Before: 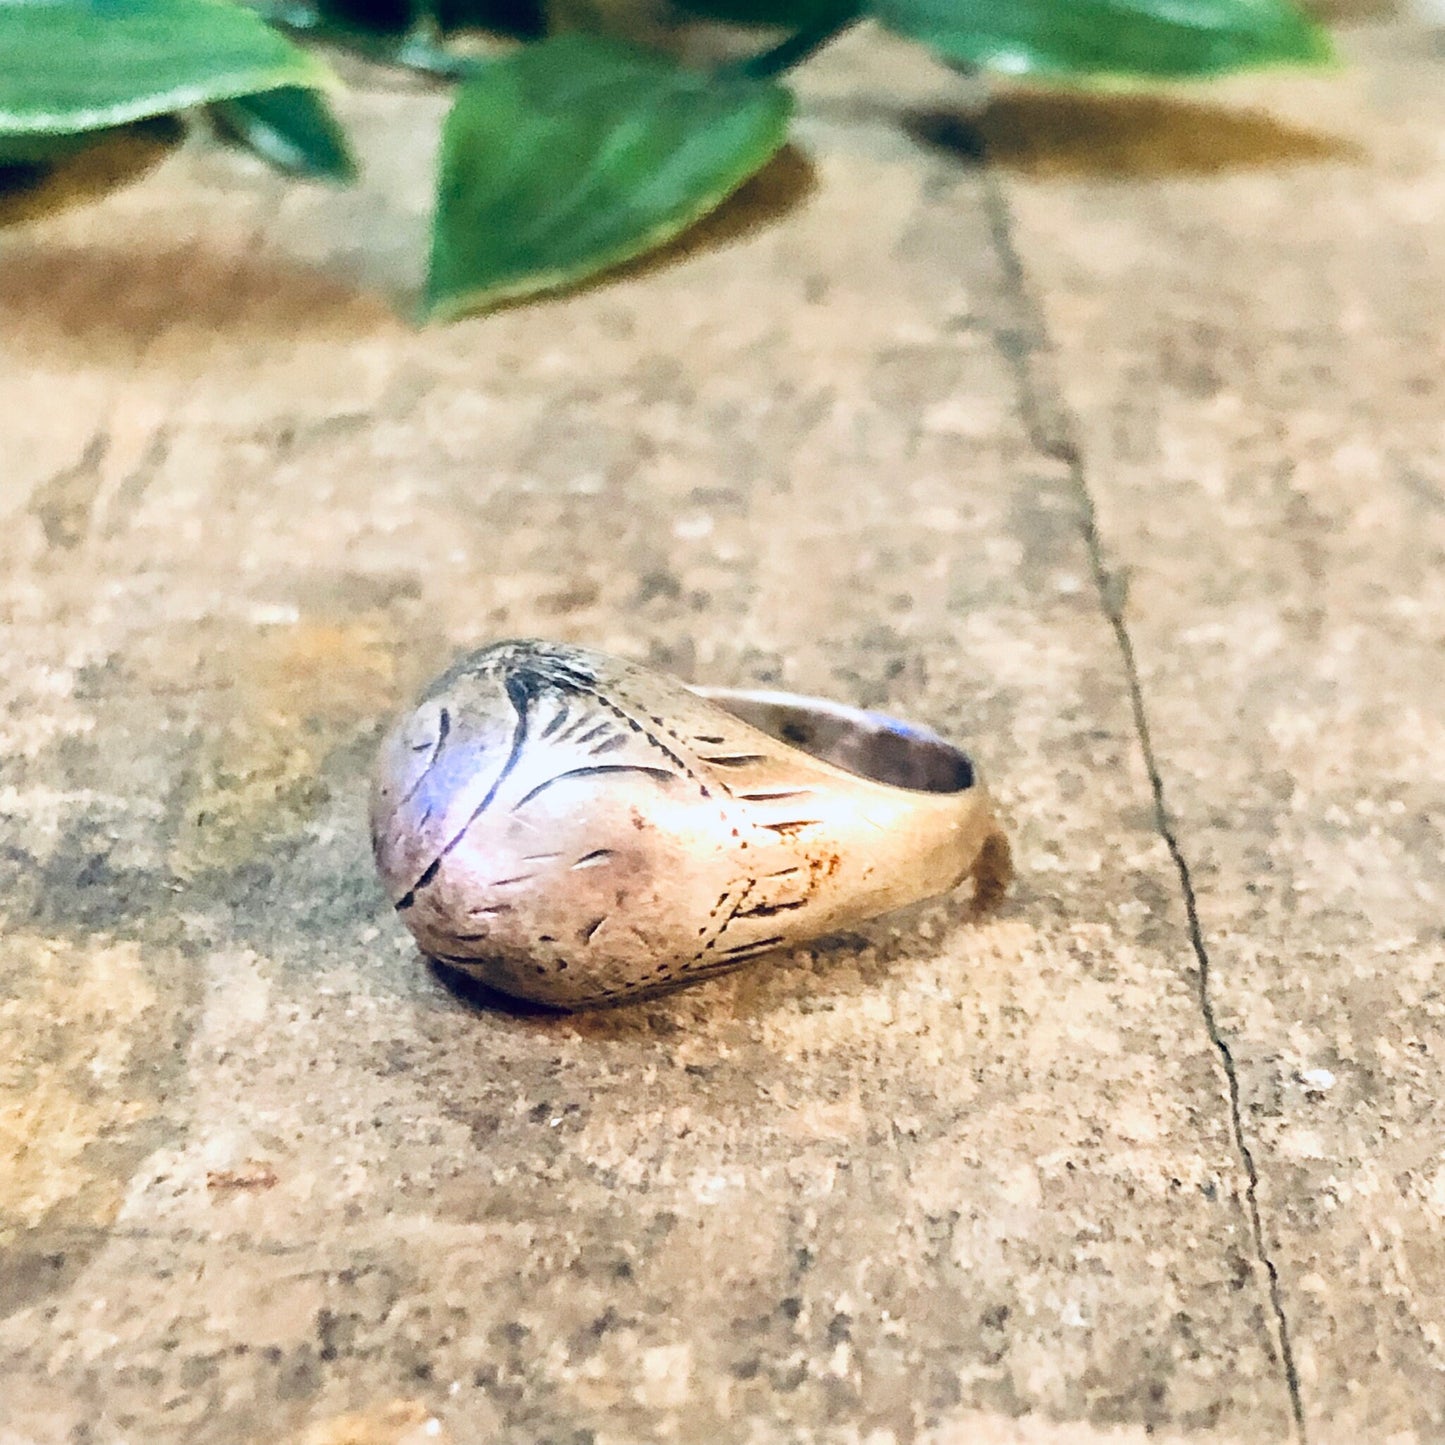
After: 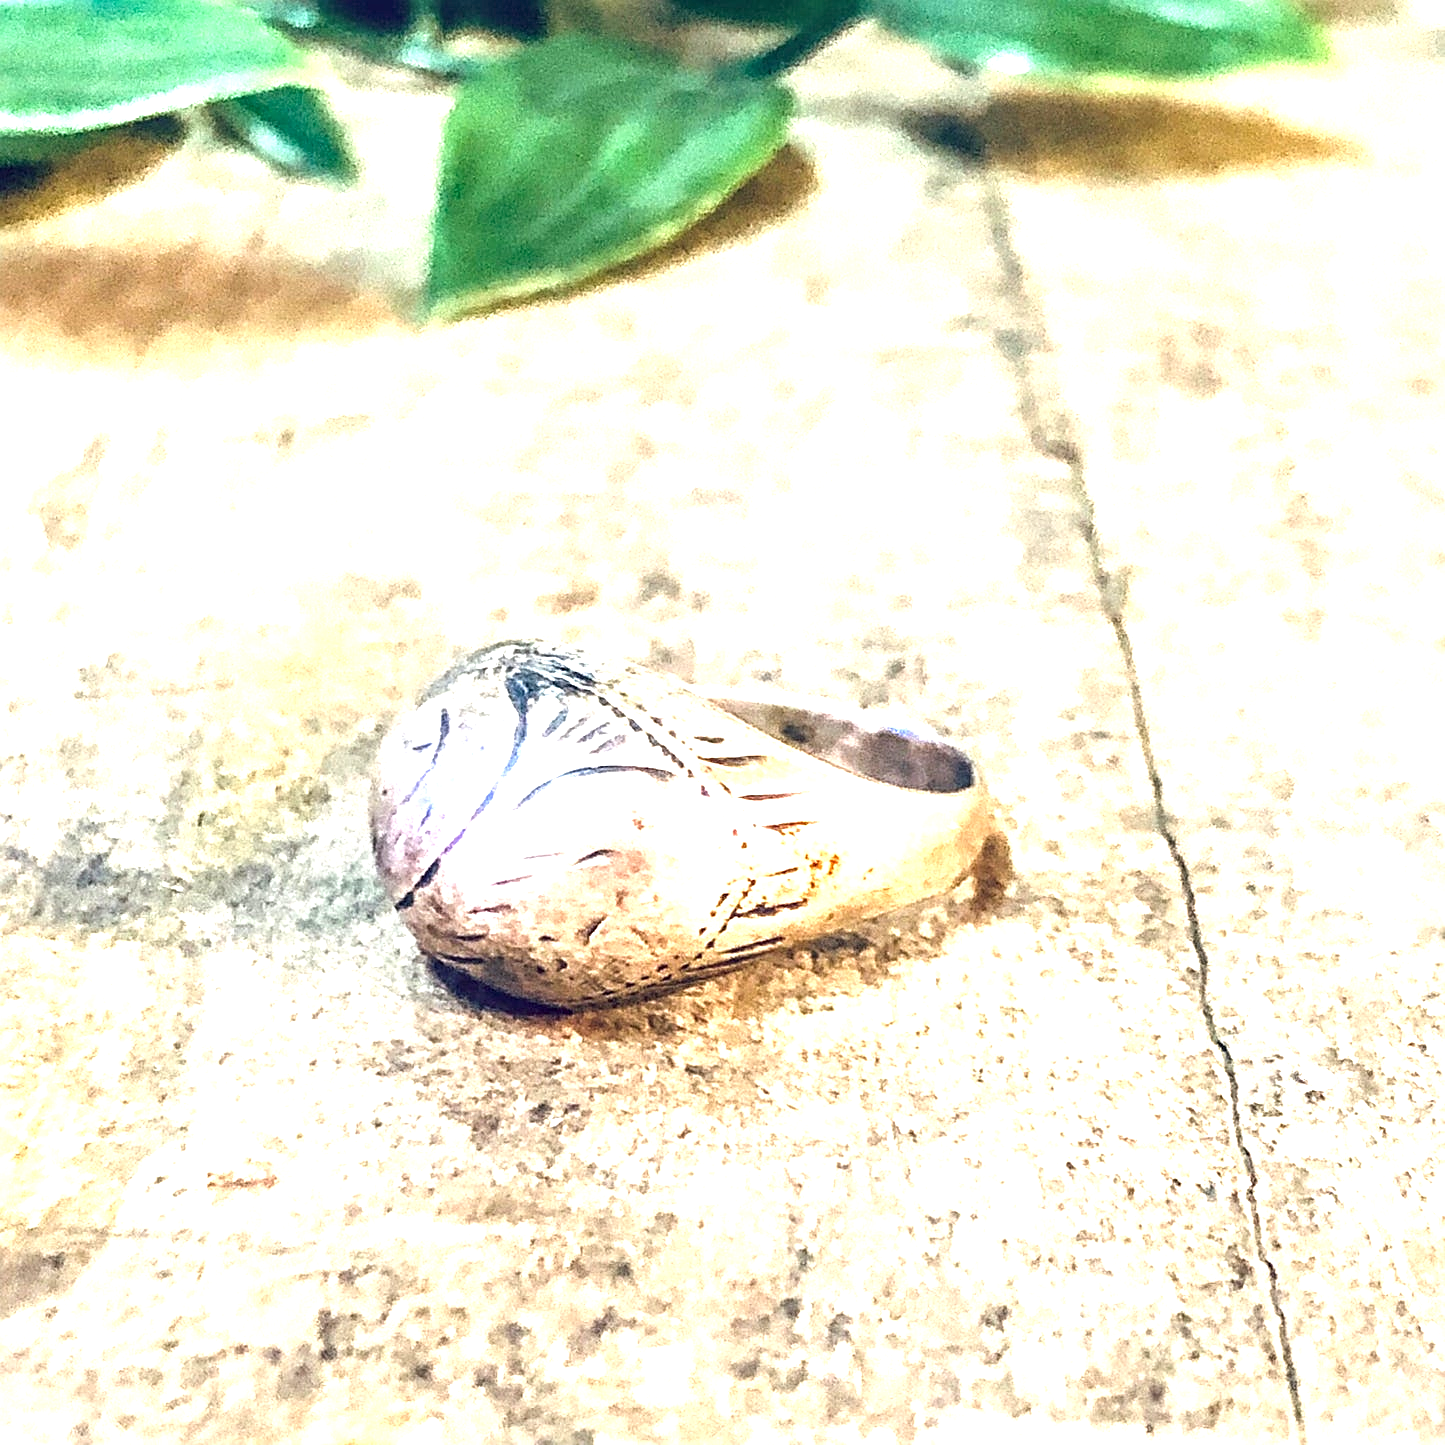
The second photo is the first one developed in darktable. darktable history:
sharpen: on, module defaults
local contrast: detail 130%
exposure: black level correction 0, exposure 1.2 EV, compensate highlight preservation false
